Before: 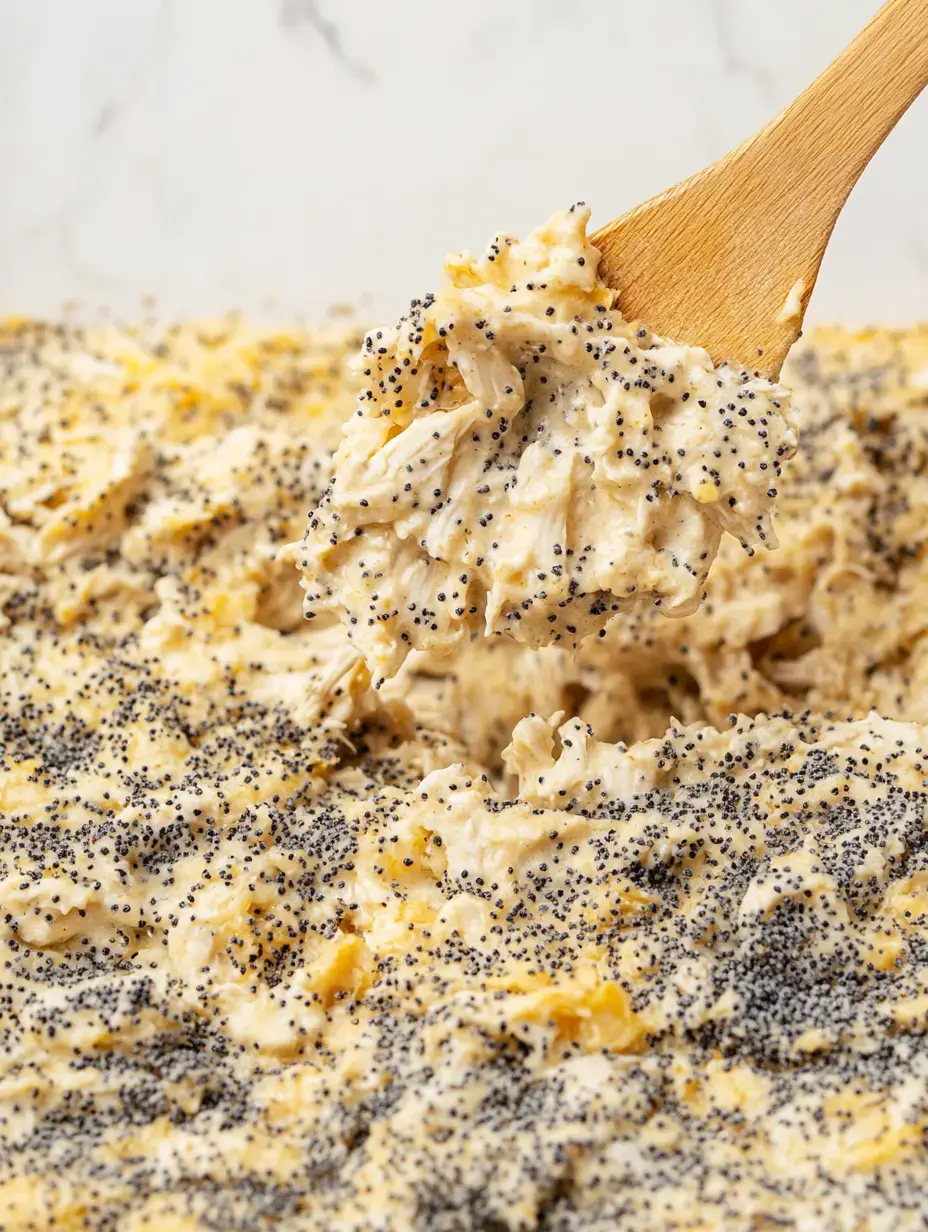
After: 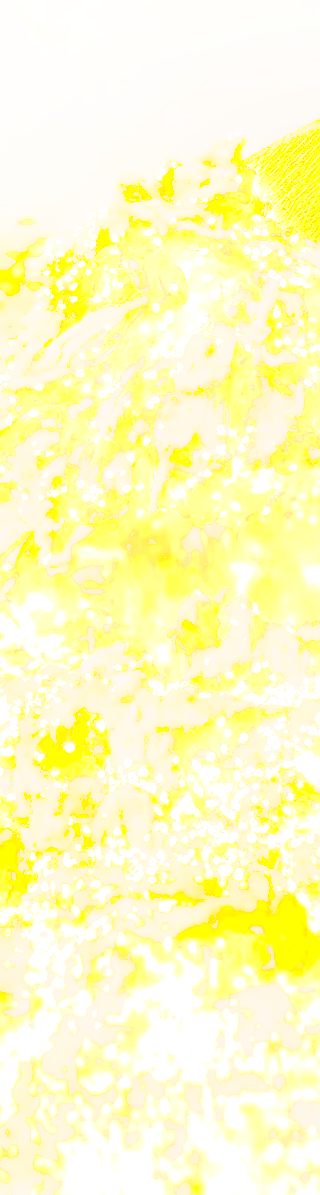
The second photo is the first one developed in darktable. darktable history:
bloom: size 25%, threshold 5%, strength 90%
crop: left 31.229%, right 27.105%
exposure: black level correction 0, exposure 0.7 EV, compensate exposure bias true, compensate highlight preservation false
rotate and perspective: rotation 0.72°, lens shift (vertical) -0.352, lens shift (horizontal) -0.051, crop left 0.152, crop right 0.859, crop top 0.019, crop bottom 0.964
sharpen: on, module defaults
color balance rgb: perceptual saturation grading › global saturation 25%, perceptual brilliance grading › mid-tones 10%, perceptual brilliance grading › shadows 15%, global vibrance 20%
local contrast: highlights 61%, detail 143%, midtone range 0.428
shadows and highlights: shadows 30
